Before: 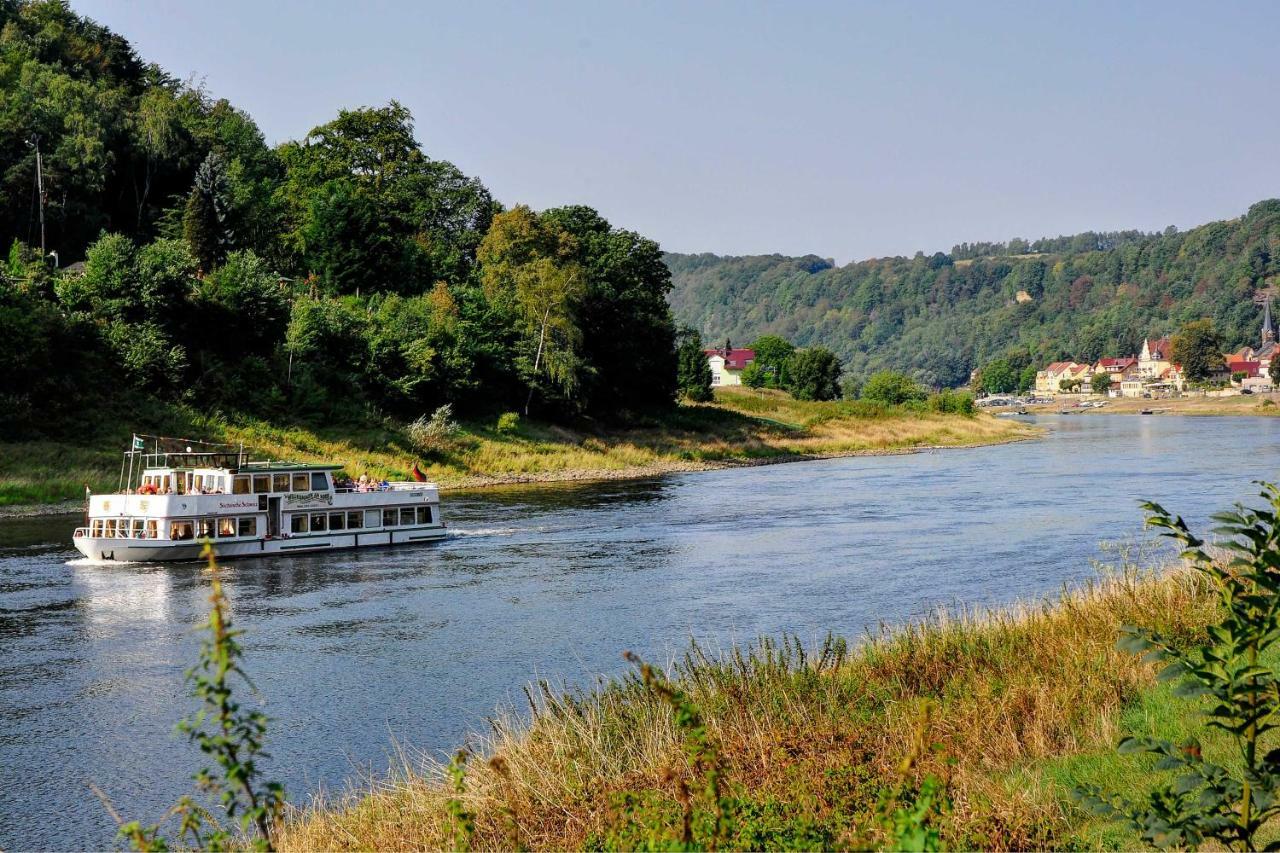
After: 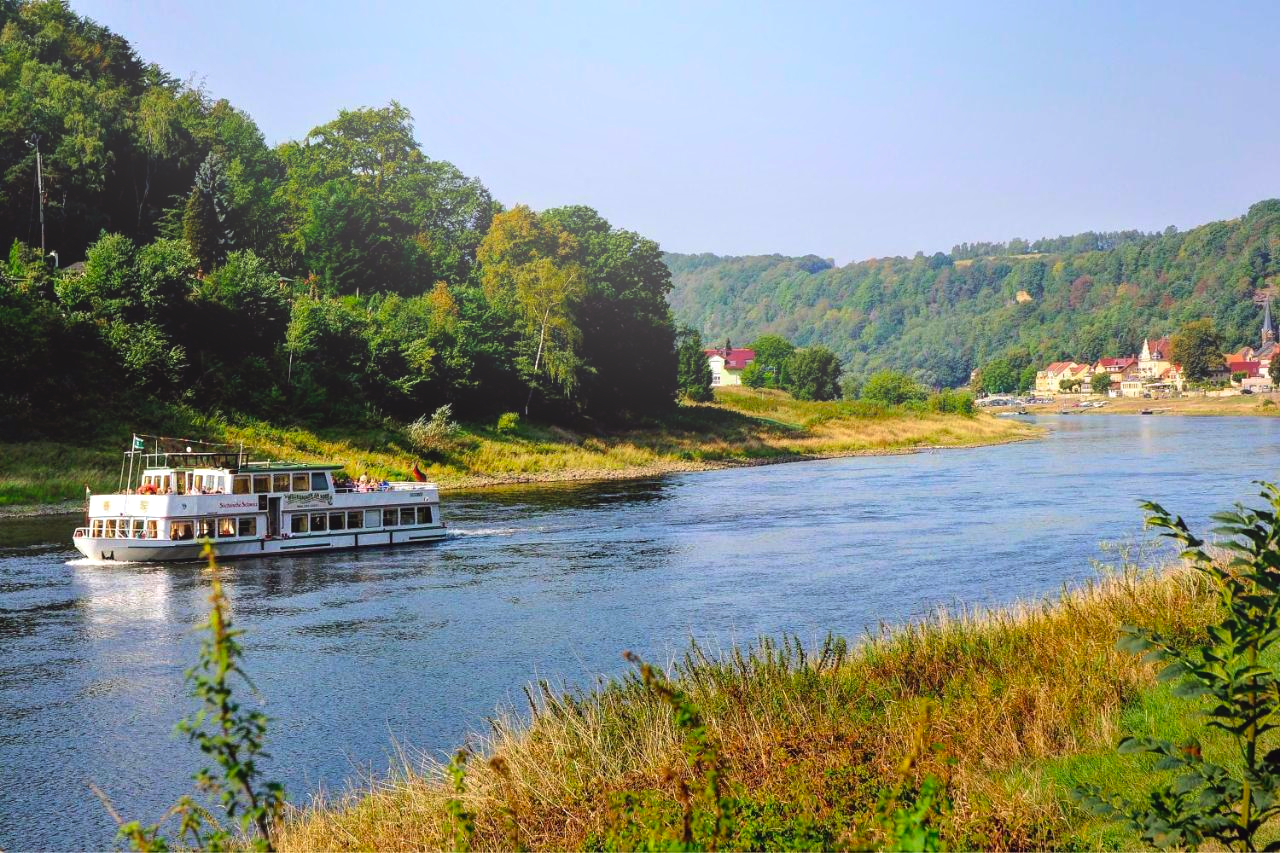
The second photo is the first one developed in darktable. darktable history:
velvia: on, module defaults
color balance: lift [1, 1, 0.999, 1.001], gamma [1, 1.003, 1.005, 0.995], gain [1, 0.992, 0.988, 1.012], contrast 5%, output saturation 110%
bloom: size 40%
